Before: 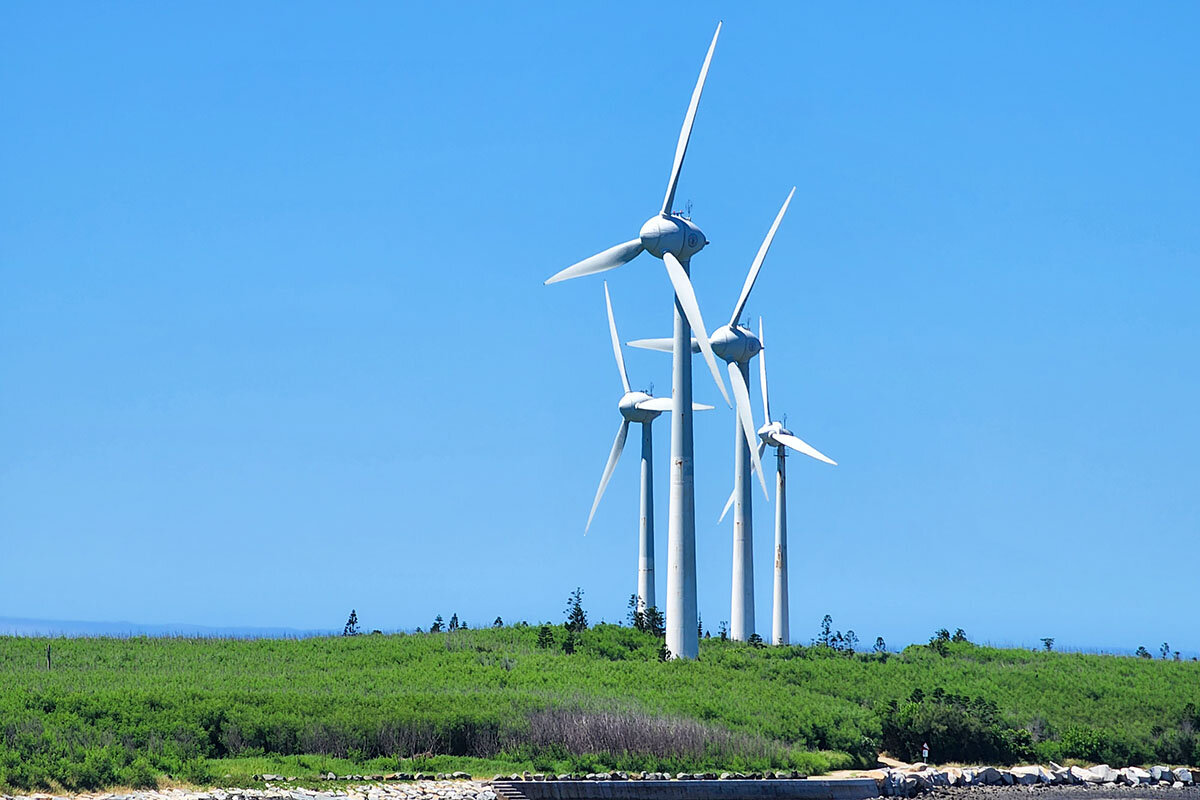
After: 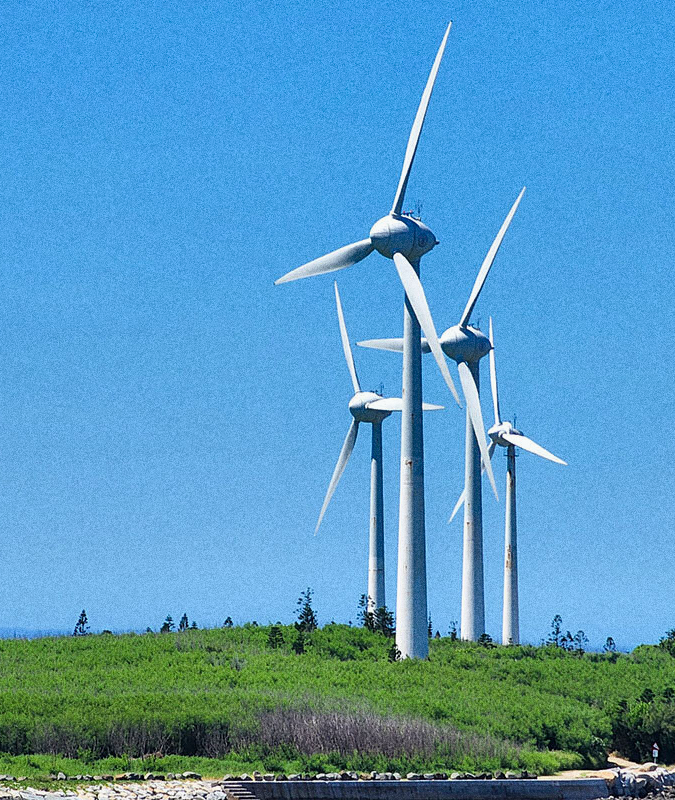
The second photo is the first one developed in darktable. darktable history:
shadows and highlights: shadows 43.71, white point adjustment -1.46, soften with gaussian
crop and rotate: left 22.516%, right 21.234%
grain: coarseness 0.09 ISO, strength 40%
